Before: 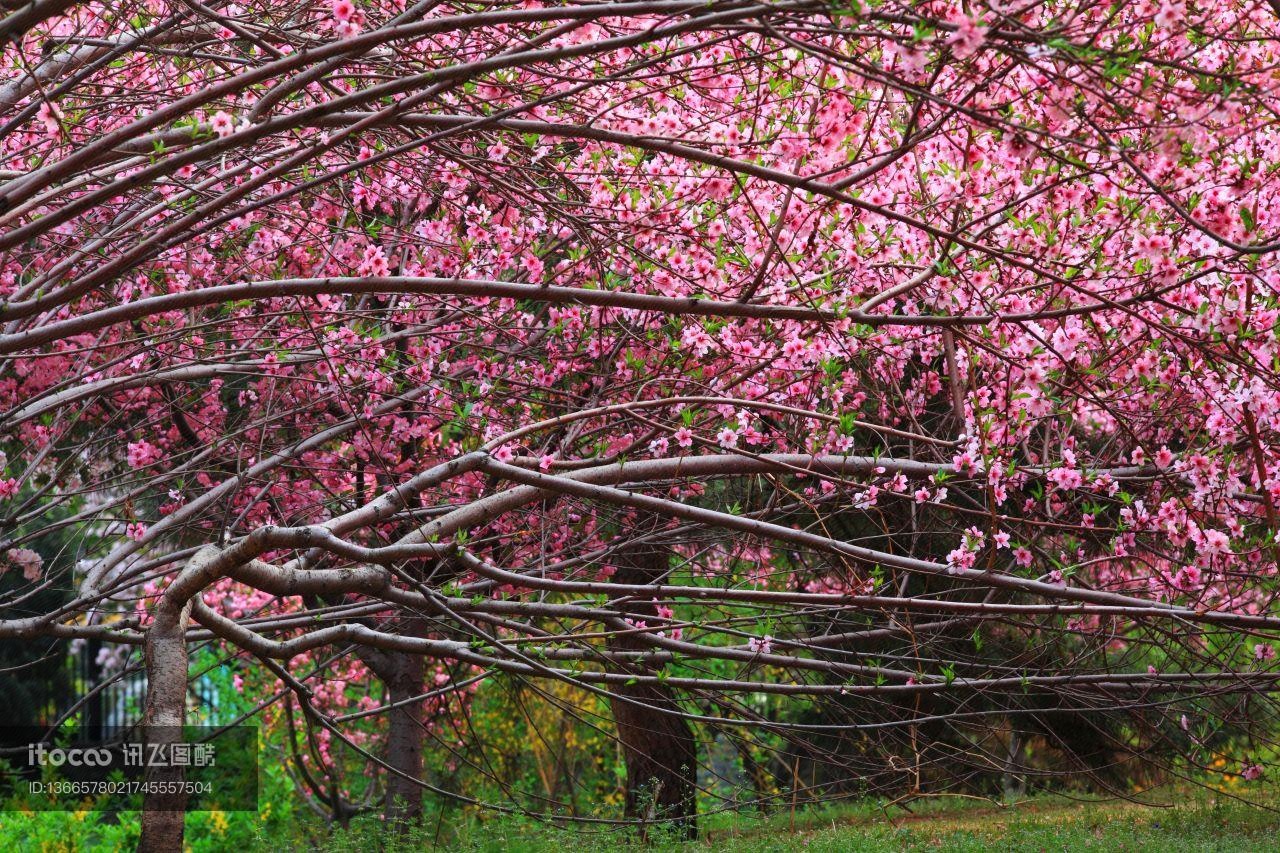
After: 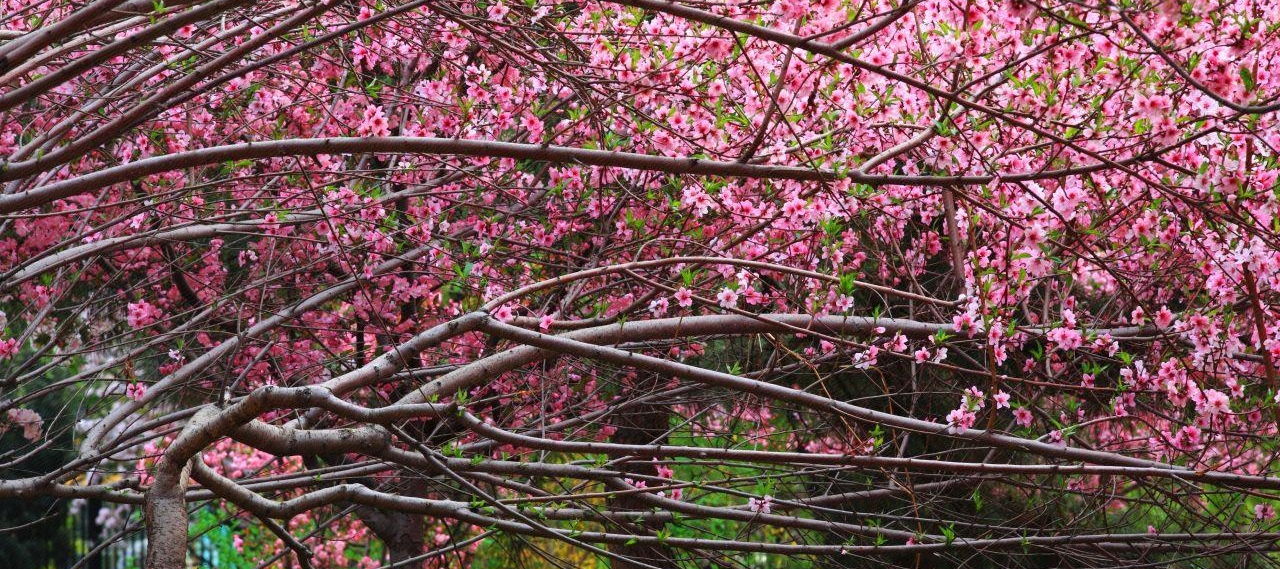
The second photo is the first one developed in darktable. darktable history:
shadows and highlights: radius 335.42, shadows 63.13, highlights 5.25, compress 87.73%, soften with gaussian
crop: top 16.519%, bottom 16.7%
color balance rgb: perceptual saturation grading › global saturation 0.782%
